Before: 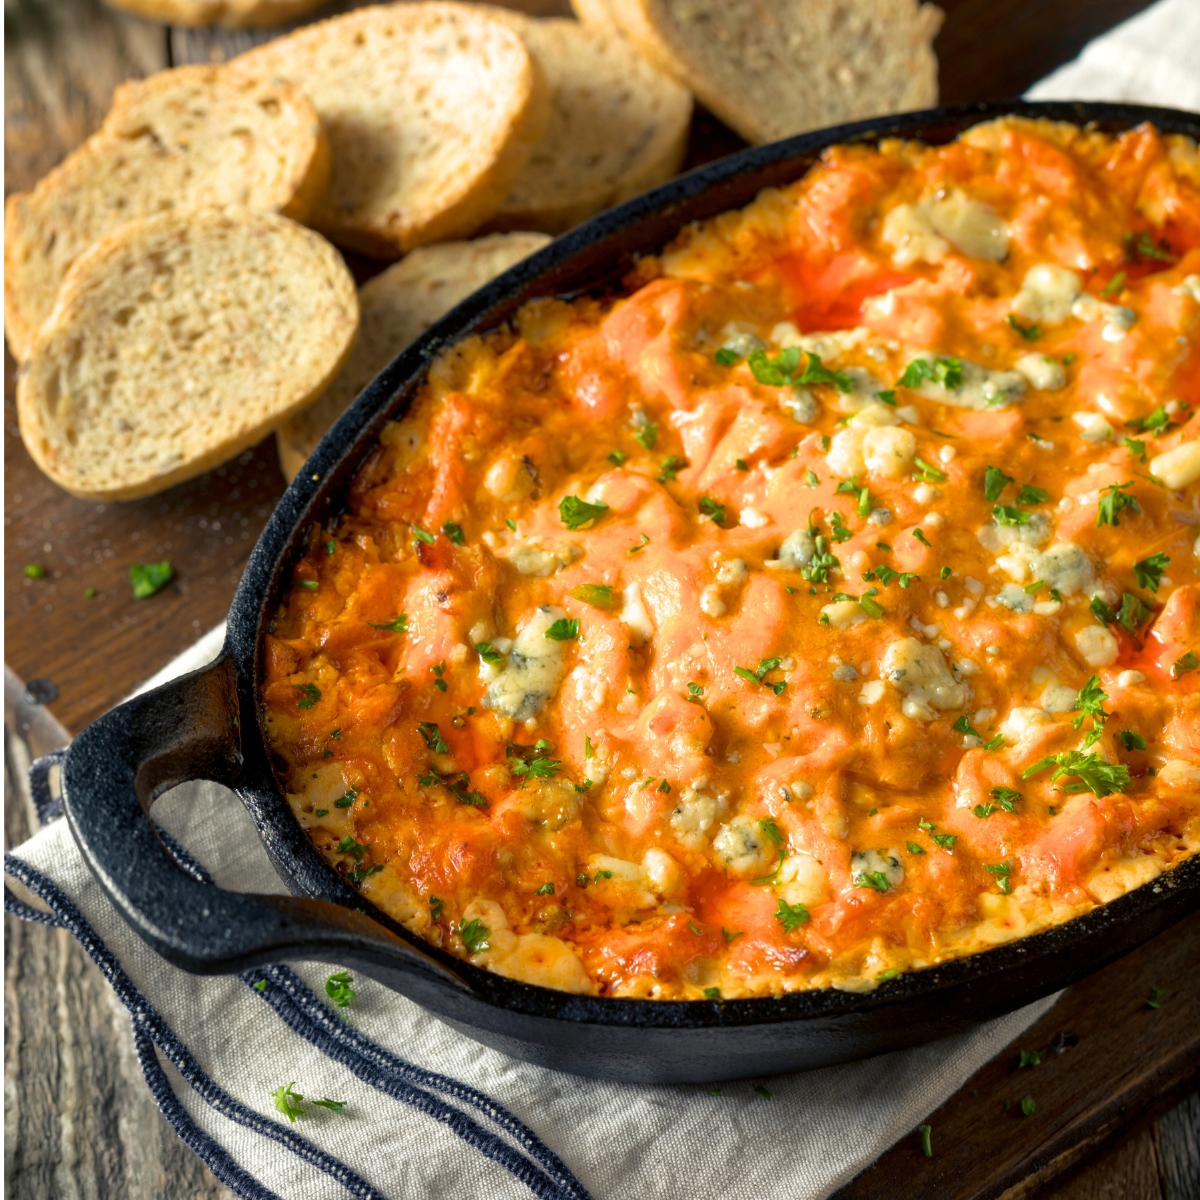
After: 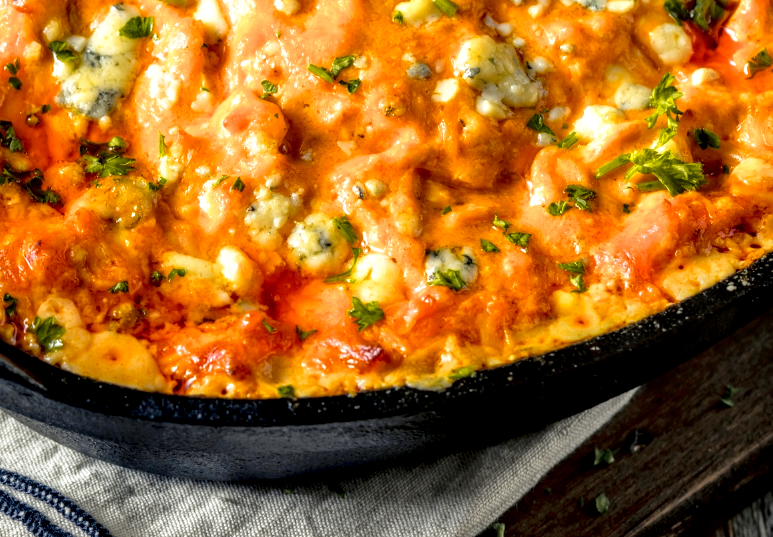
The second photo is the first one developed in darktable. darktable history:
crop and rotate: left 35.509%, top 50.238%, bottom 4.934%
local contrast: highlights 0%, shadows 0%, detail 182%
base curve: preserve colors none
tone curve: curves: ch0 [(0, 0) (0.07, 0.052) (0.23, 0.254) (0.486, 0.53) (0.822, 0.825) (0.994, 0.955)]; ch1 [(0, 0) (0.226, 0.261) (0.379, 0.442) (0.469, 0.472) (0.495, 0.495) (0.514, 0.504) (0.561, 0.568) (0.59, 0.612) (1, 1)]; ch2 [(0, 0) (0.269, 0.299) (0.459, 0.441) (0.498, 0.499) (0.523, 0.52) (0.586, 0.569) (0.635, 0.617) (0.659, 0.681) (0.718, 0.764) (1, 1)], color space Lab, independent channels, preserve colors none
